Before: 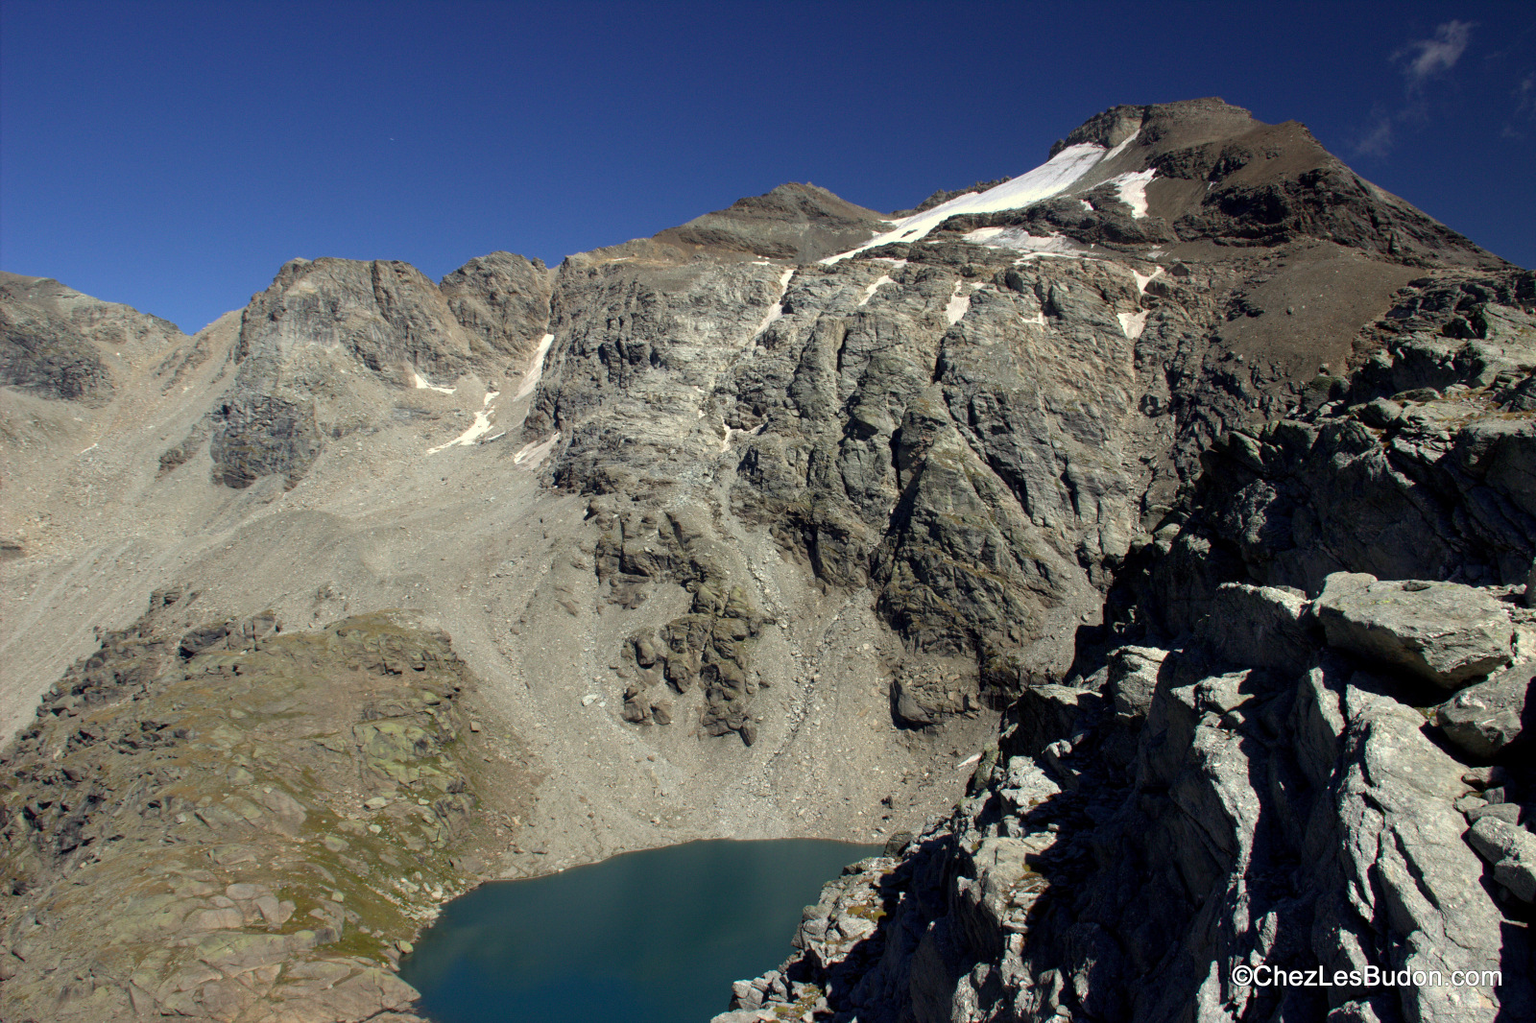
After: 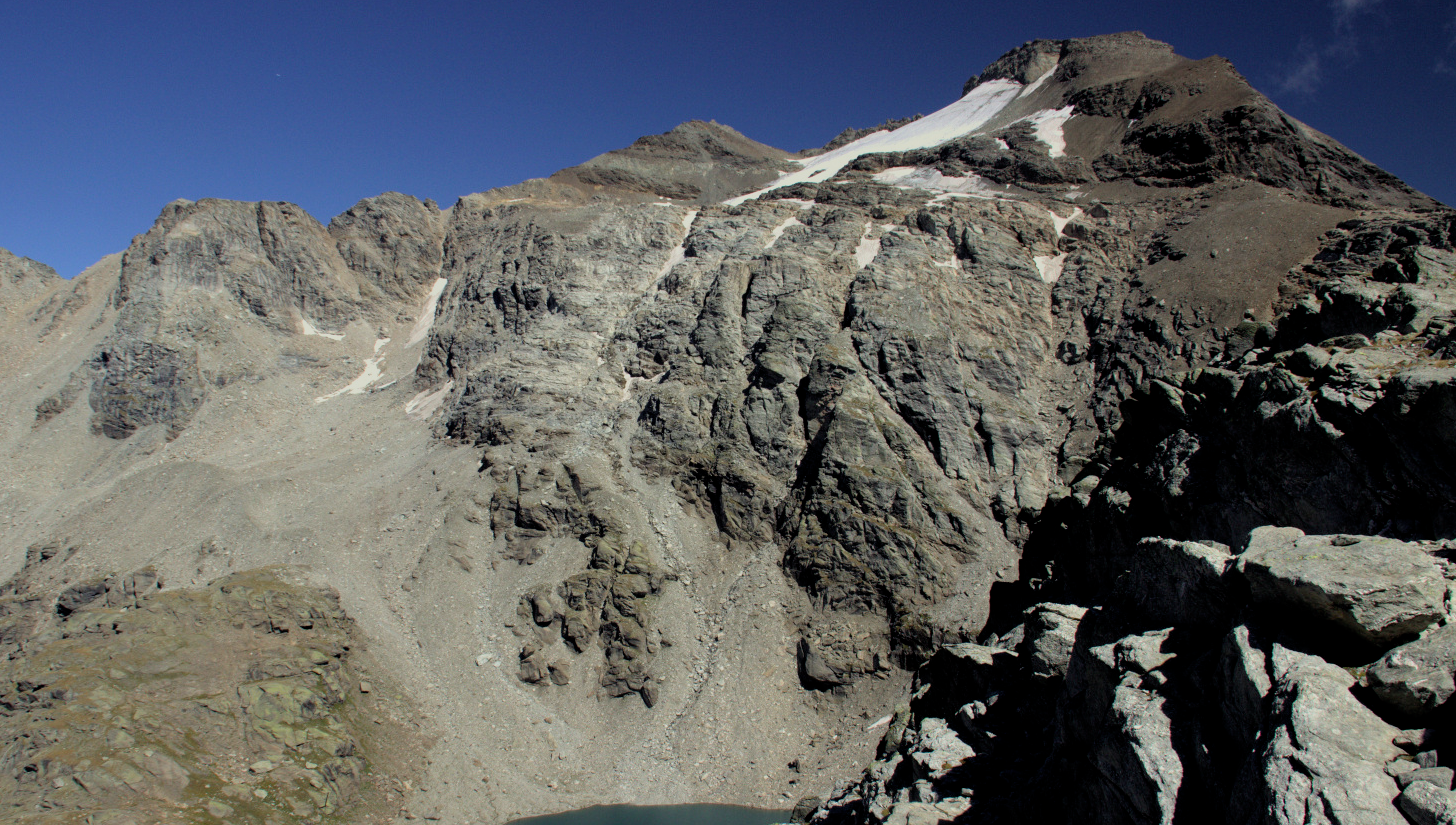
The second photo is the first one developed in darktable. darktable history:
filmic rgb: middle gray luminance 18.42%, black relative exposure -9 EV, white relative exposure 3.75 EV, threshold 6 EV, target black luminance 0%, hardness 4.85, latitude 67.35%, contrast 0.955, highlights saturation mix 20%, shadows ↔ highlights balance 21.36%, add noise in highlights 0, preserve chrominance luminance Y, color science v3 (2019), use custom middle-gray values true, iterations of high-quality reconstruction 0, contrast in highlights soft, enable highlight reconstruction true
contrast brightness saturation: saturation -0.05
crop: left 8.155%, top 6.611%, bottom 15.385%
white balance: red 0.988, blue 1.017
